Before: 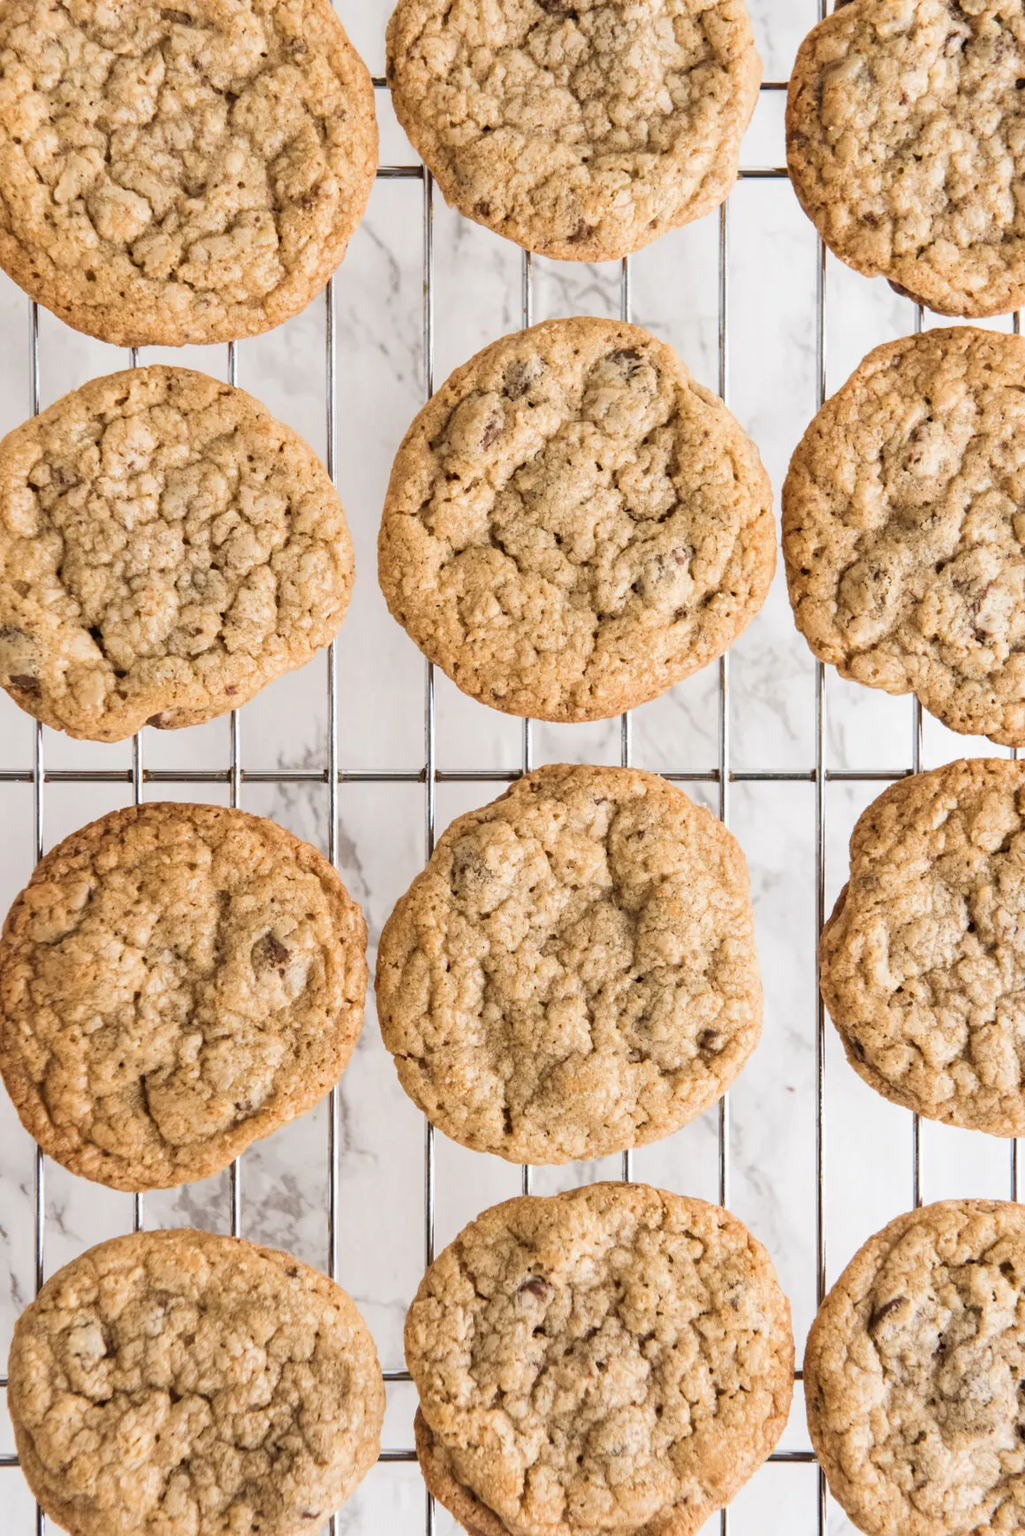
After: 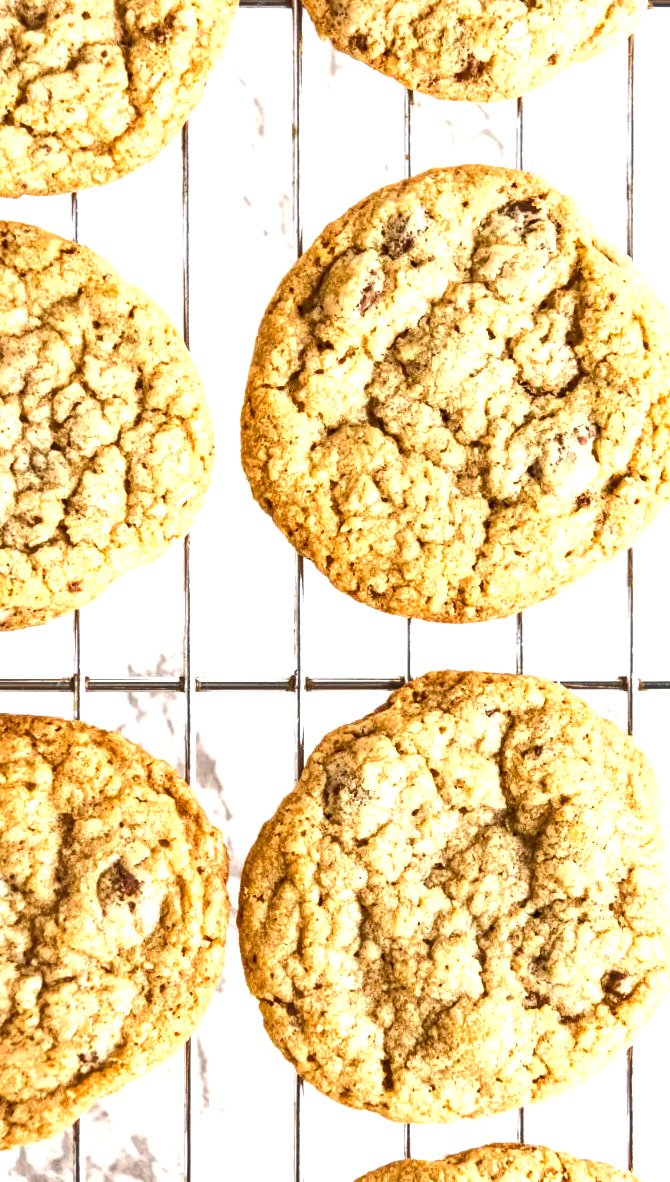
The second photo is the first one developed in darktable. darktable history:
crop: left 16.205%, top 11.187%, right 26.02%, bottom 20.757%
exposure: black level correction 0, exposure 0.691 EV, compensate exposure bias true, compensate highlight preservation false
shadows and highlights: shadows 29.79, highlights -30.25, low approximation 0.01, soften with gaussian
color balance rgb: perceptual saturation grading › global saturation 14.736%, perceptual brilliance grading › highlights 10.242%, perceptual brilliance grading › mid-tones 4.803%
local contrast: on, module defaults
